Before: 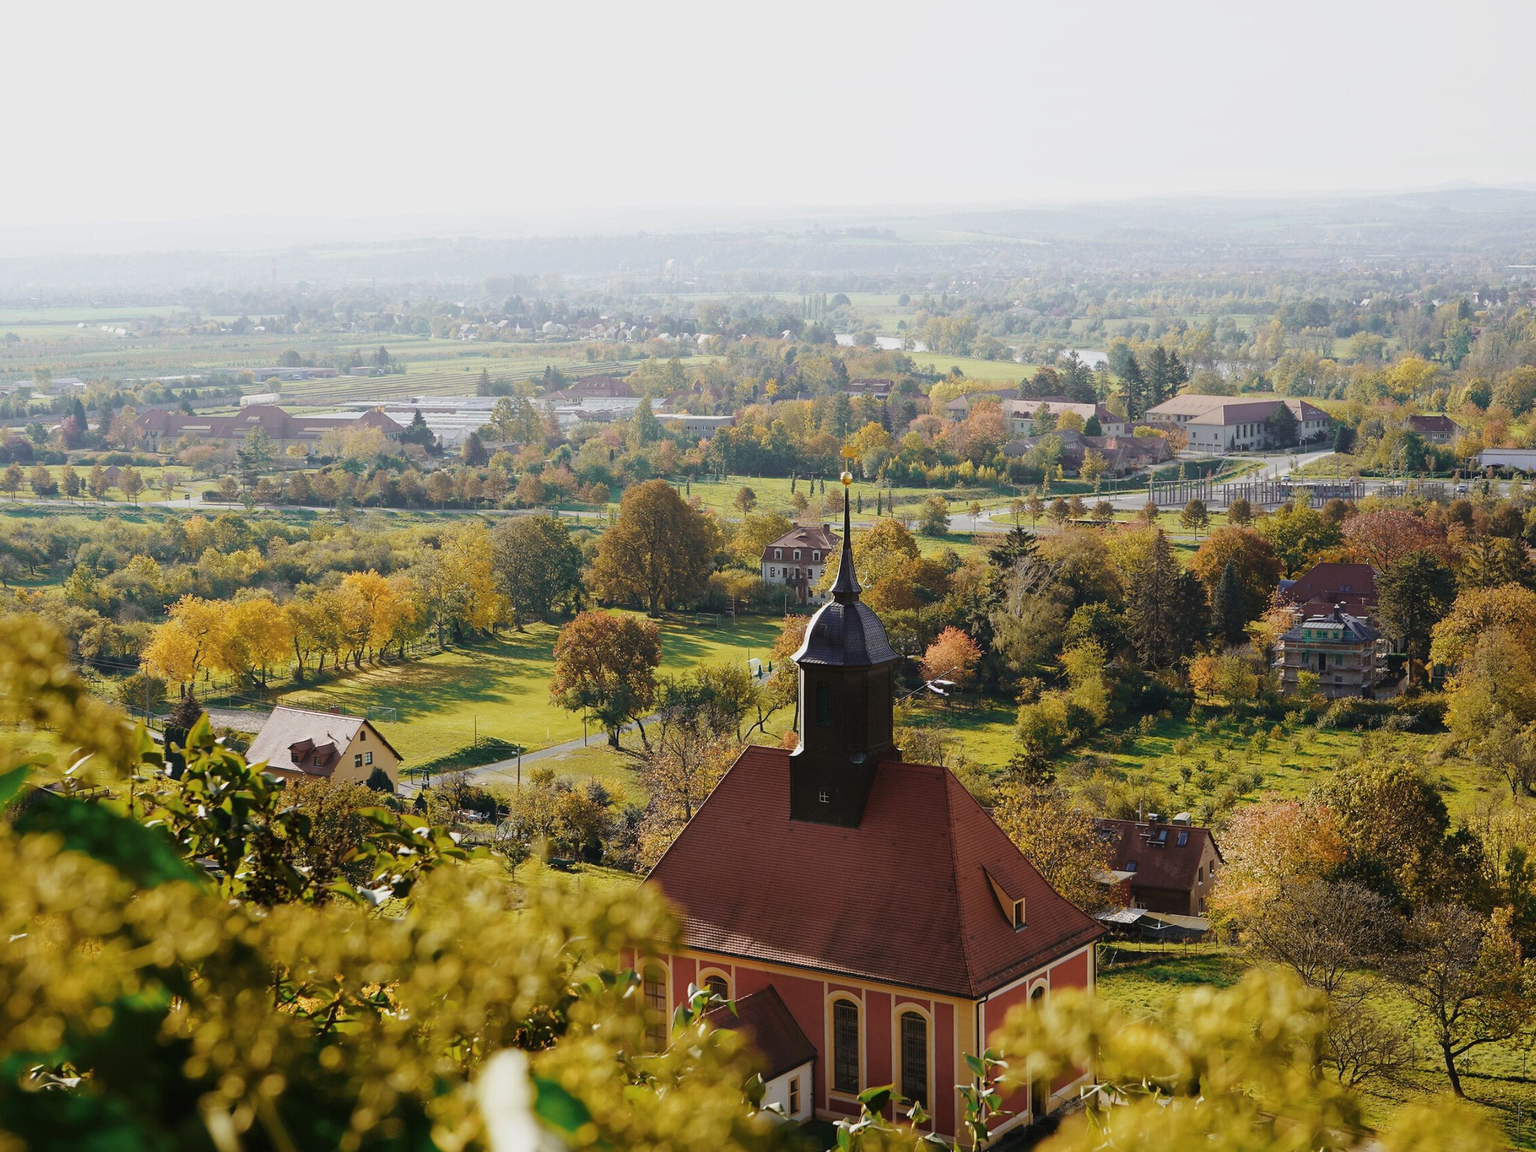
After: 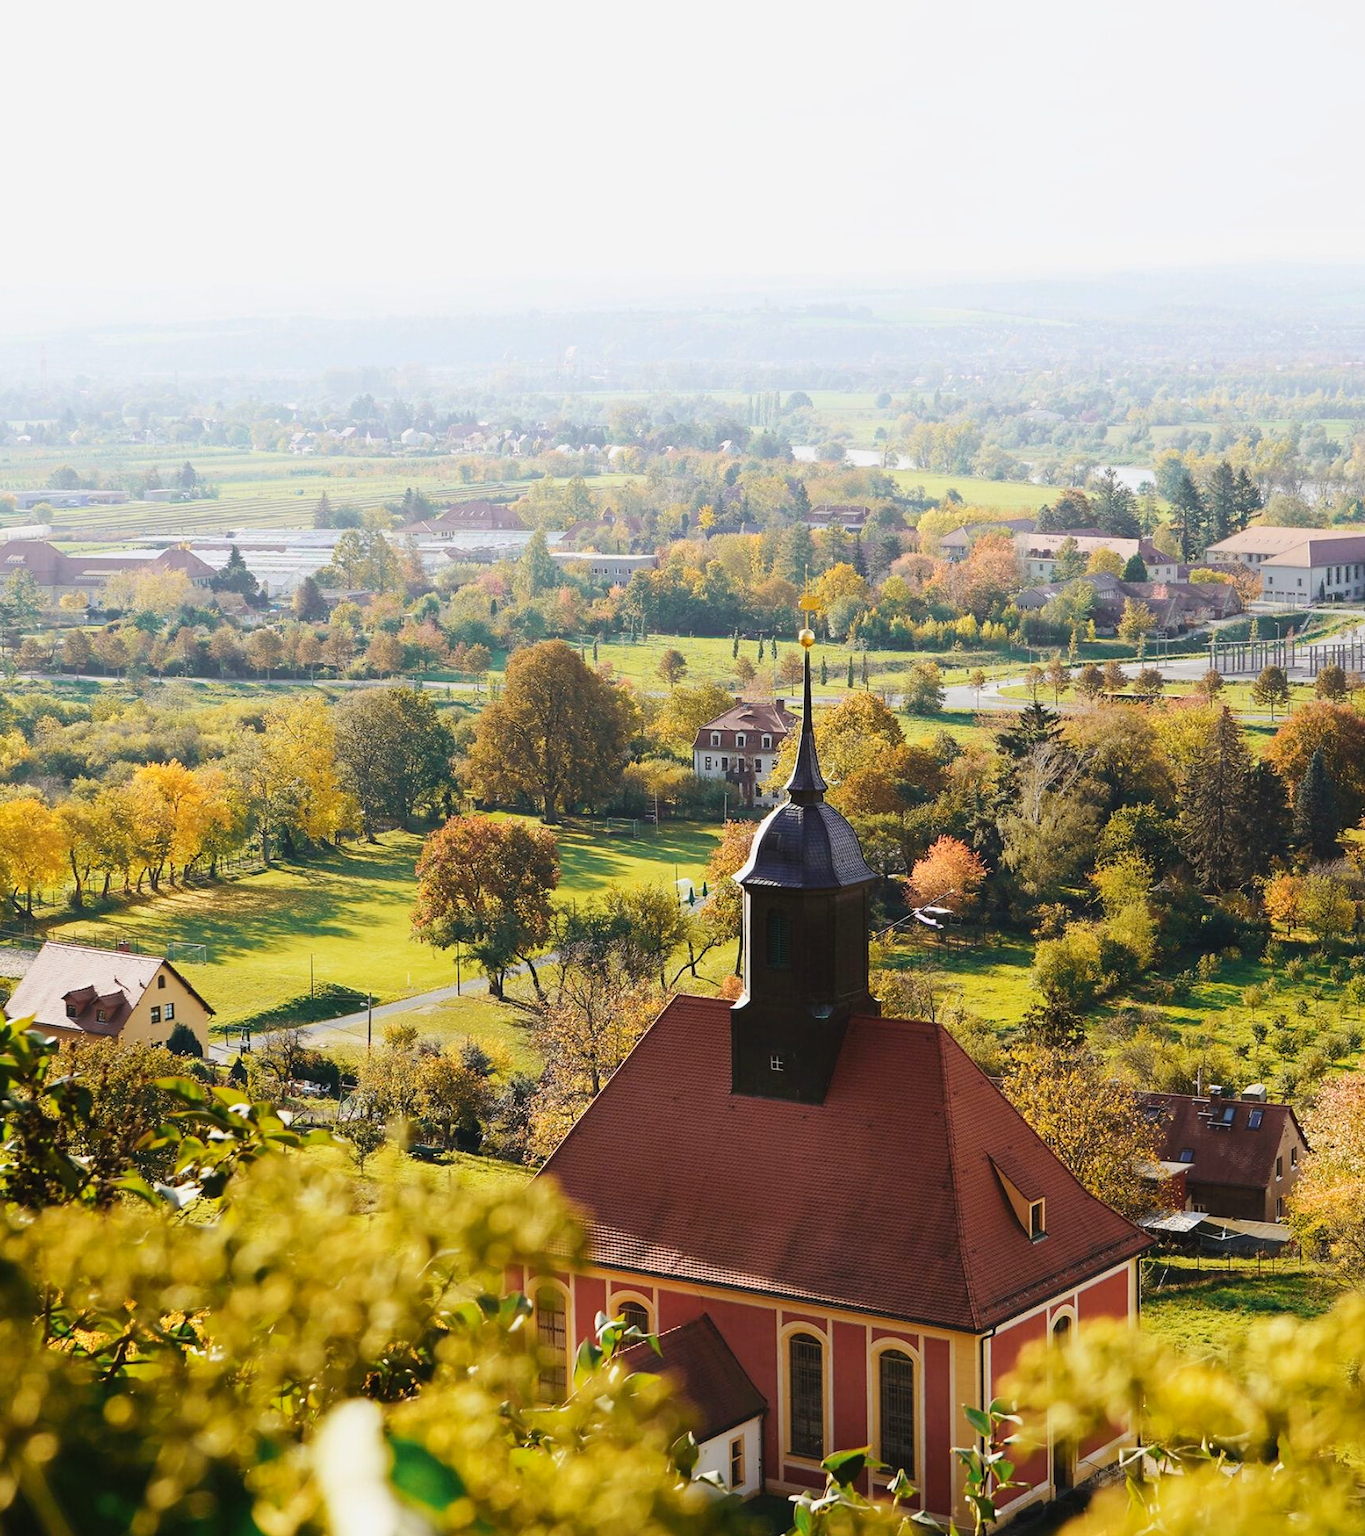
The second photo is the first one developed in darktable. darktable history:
crop and rotate: left 15.754%, right 17.579%
contrast brightness saturation: contrast 0.2, brightness 0.16, saturation 0.22
